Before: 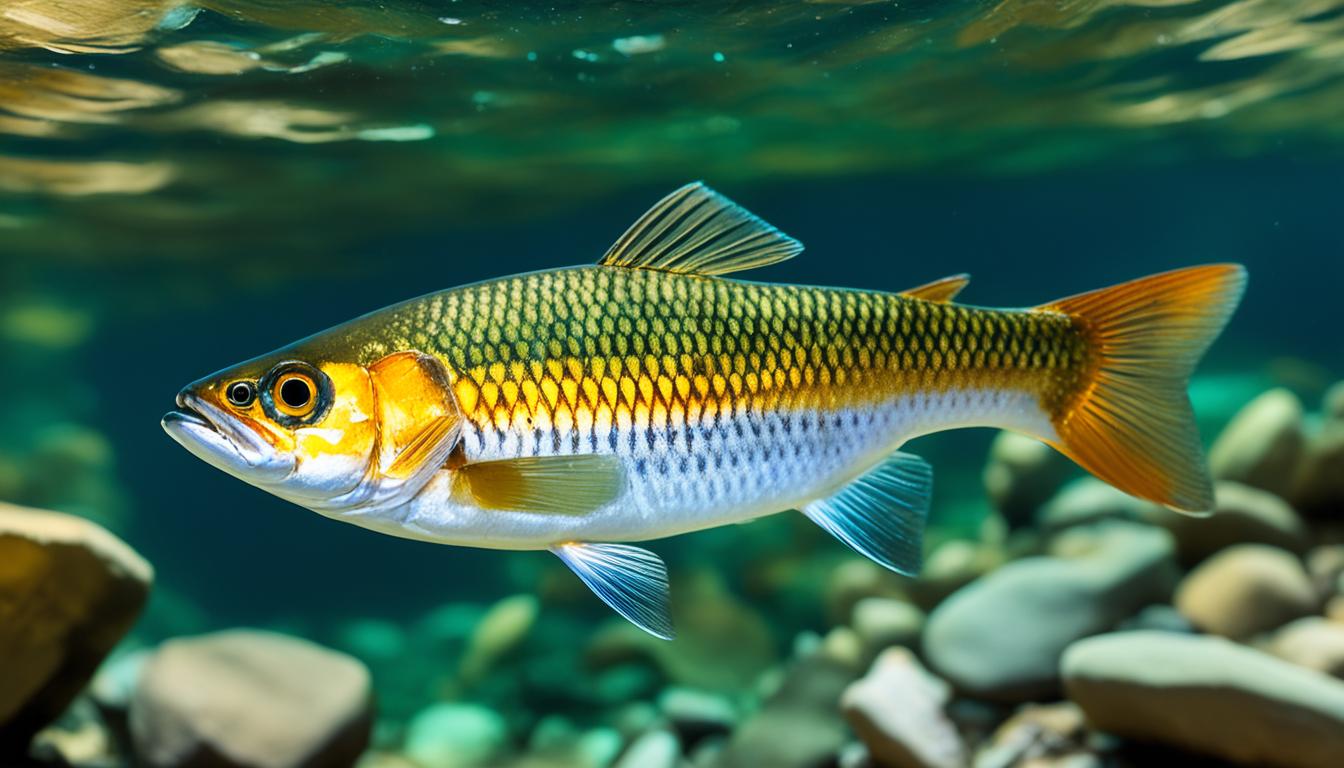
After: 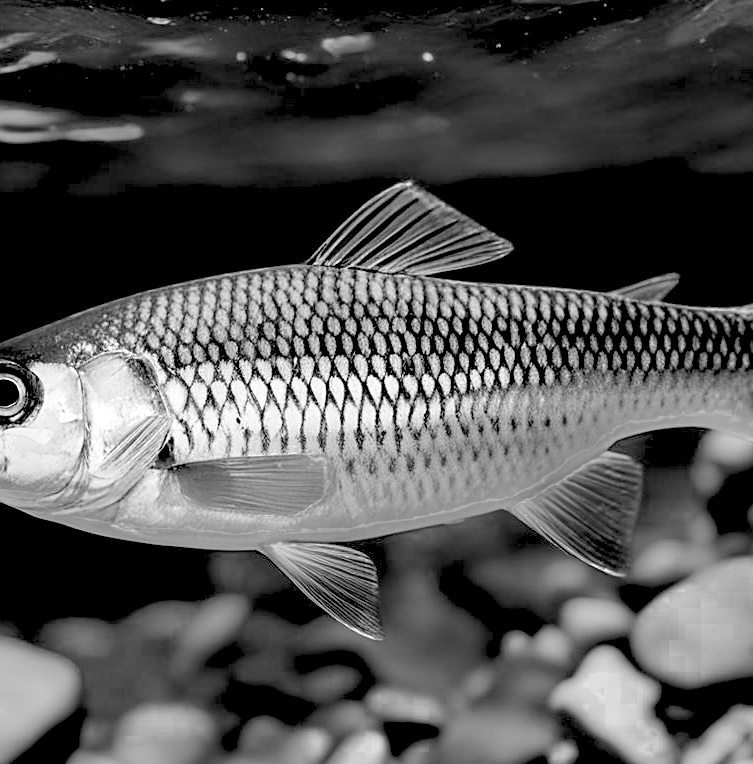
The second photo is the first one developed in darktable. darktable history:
contrast brightness saturation: brightness 0.28
crop: left 21.674%, right 22.086%
color zones: curves: ch0 [(0.25, 0.5) (0.423, 0.5) (0.443, 0.5) (0.521, 0.756) (0.568, 0.5) (0.576, 0.5) (0.75, 0.5)]; ch1 [(0.25, 0.5) (0.423, 0.5) (0.443, 0.5) (0.539, 0.873) (0.624, 0.565) (0.631, 0.5) (0.75, 0.5)]
monochrome: a 79.32, b 81.83, size 1.1
sharpen: on, module defaults
exposure: black level correction 0.04, exposure 0.5 EV, compensate highlight preservation false
white balance: emerald 1
tone equalizer: -8 EV -0.417 EV, -7 EV -0.389 EV, -6 EV -0.333 EV, -5 EV -0.222 EV, -3 EV 0.222 EV, -2 EV 0.333 EV, -1 EV 0.389 EV, +0 EV 0.417 EV, edges refinement/feathering 500, mask exposure compensation -1.57 EV, preserve details no
